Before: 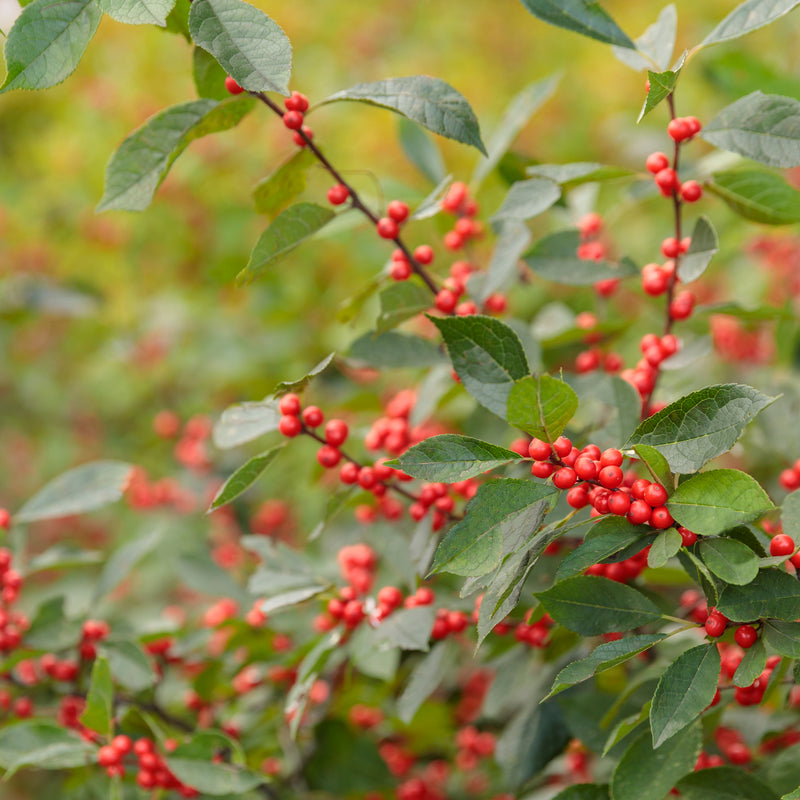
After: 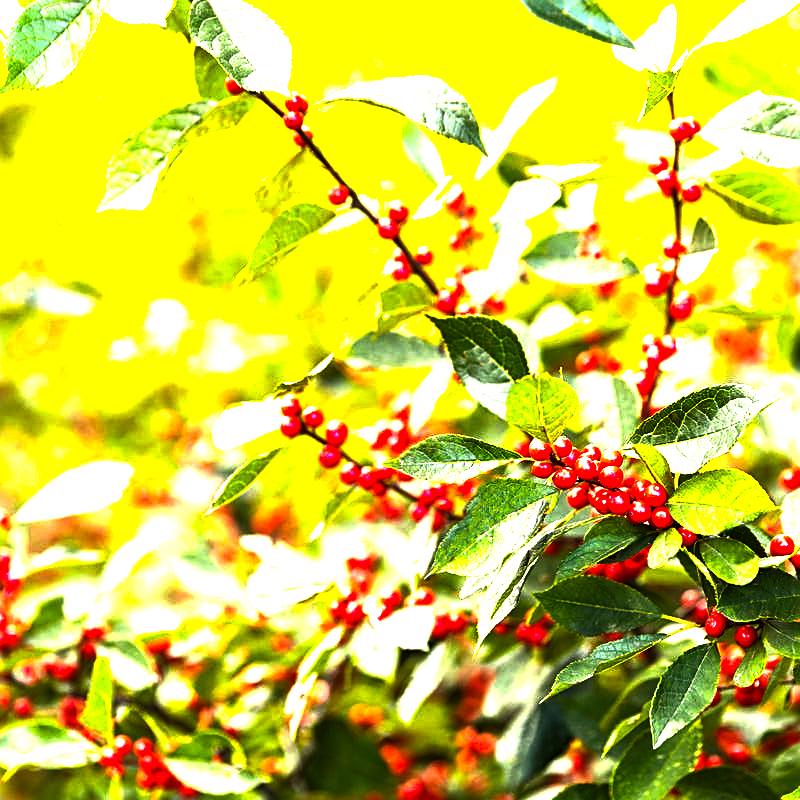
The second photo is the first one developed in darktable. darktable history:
color balance rgb: linear chroma grading › global chroma 6.975%, perceptual saturation grading › global saturation 10.97%, perceptual brilliance grading › highlights 74.932%, perceptual brilliance grading › shadows -29.552%, global vibrance 43.175%
tone equalizer: -8 EV -1.06 EV, -7 EV -1.04 EV, -6 EV -0.905 EV, -5 EV -0.54 EV, -3 EV 0.574 EV, -2 EV 0.886 EV, -1 EV 0.986 EV, +0 EV 1.08 EV, edges refinement/feathering 500, mask exposure compensation -1.24 EV, preserve details no
sharpen: on, module defaults
